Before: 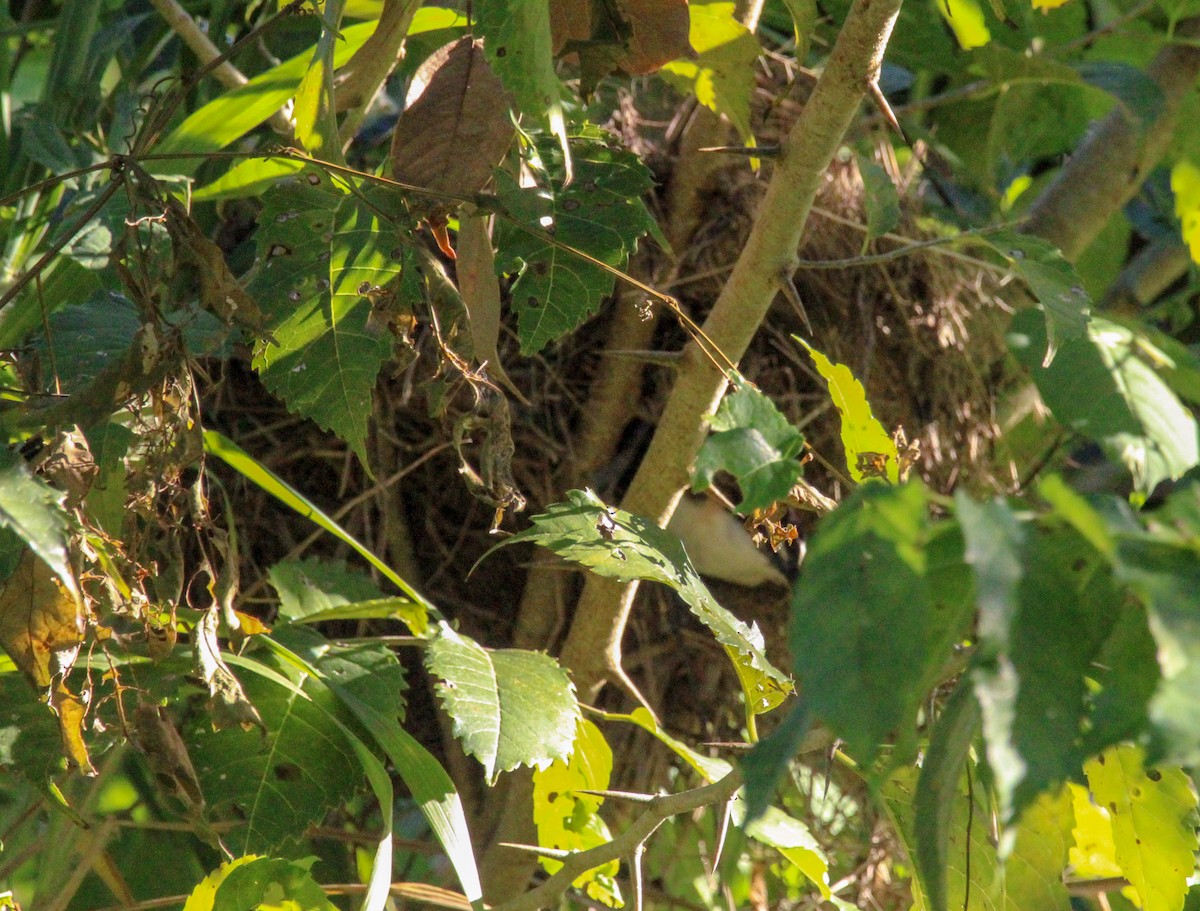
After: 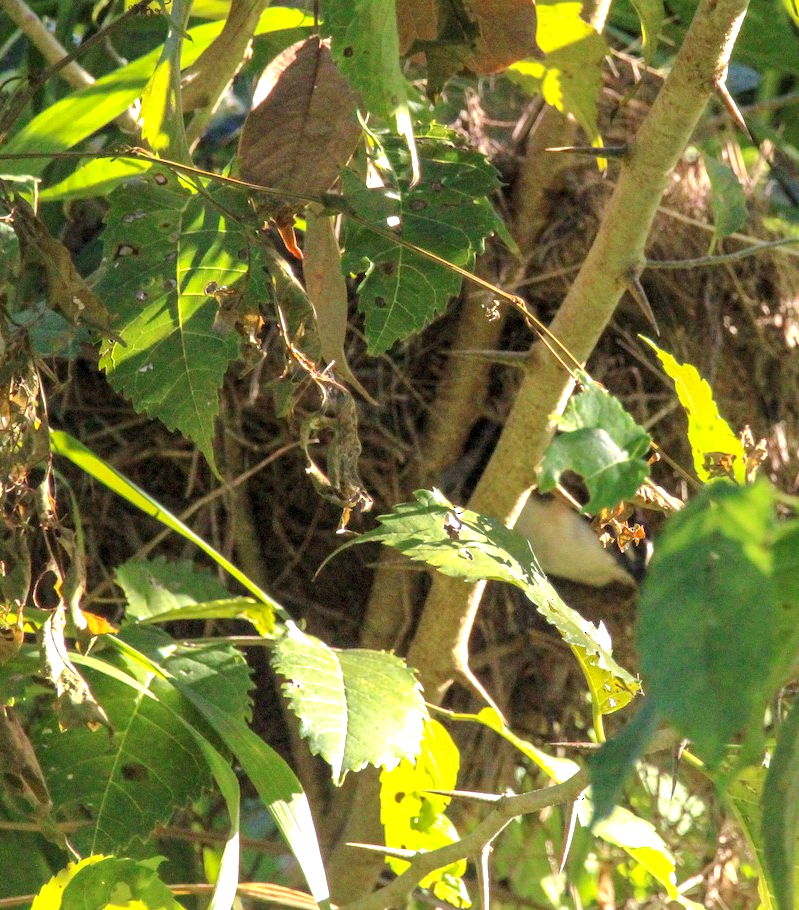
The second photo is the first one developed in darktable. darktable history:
exposure: exposure 0.77 EV, compensate exposure bias true, compensate highlight preservation false
crop and rotate: left 12.785%, right 20.595%
